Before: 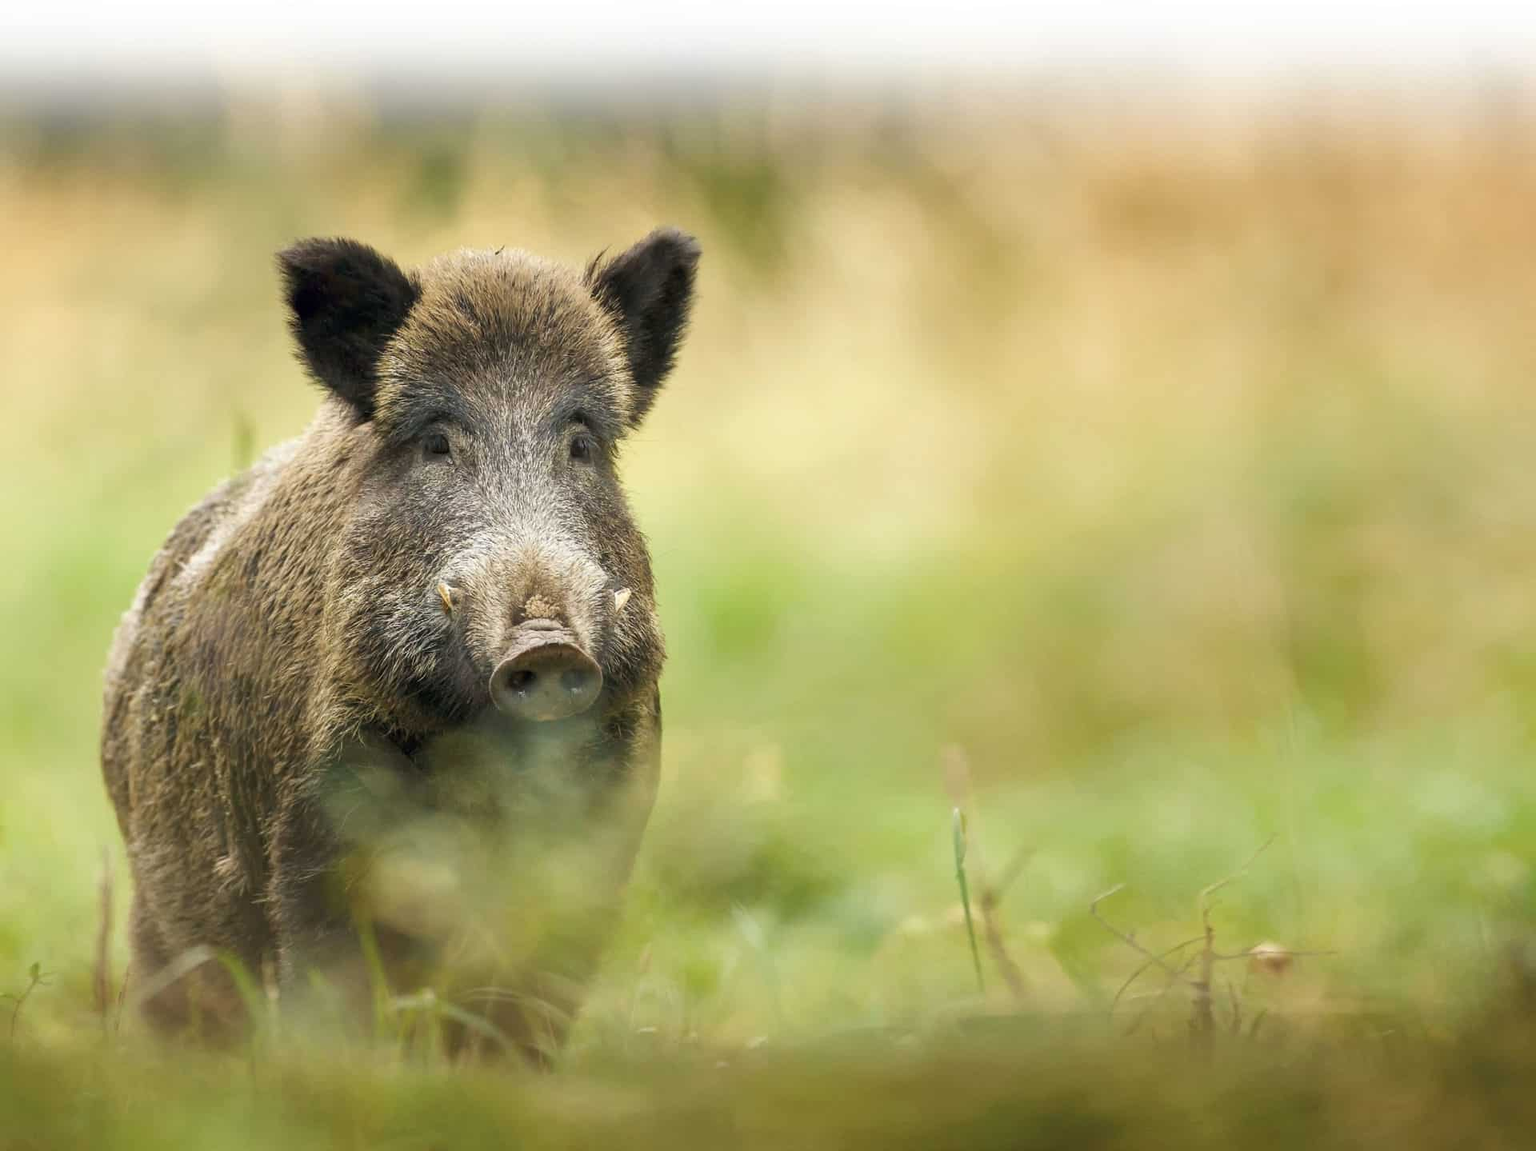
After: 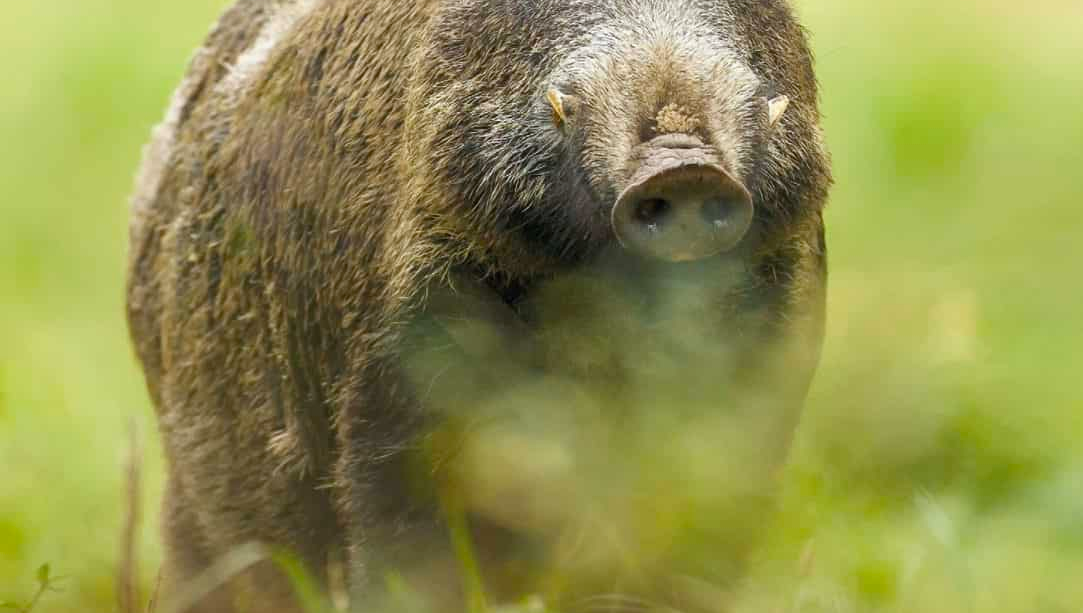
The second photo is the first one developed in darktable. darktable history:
crop: top 44.483%, right 43.593%, bottom 12.892%
color balance rgb: perceptual saturation grading › global saturation 20%, global vibrance 10%
white balance: red 0.988, blue 1.017
